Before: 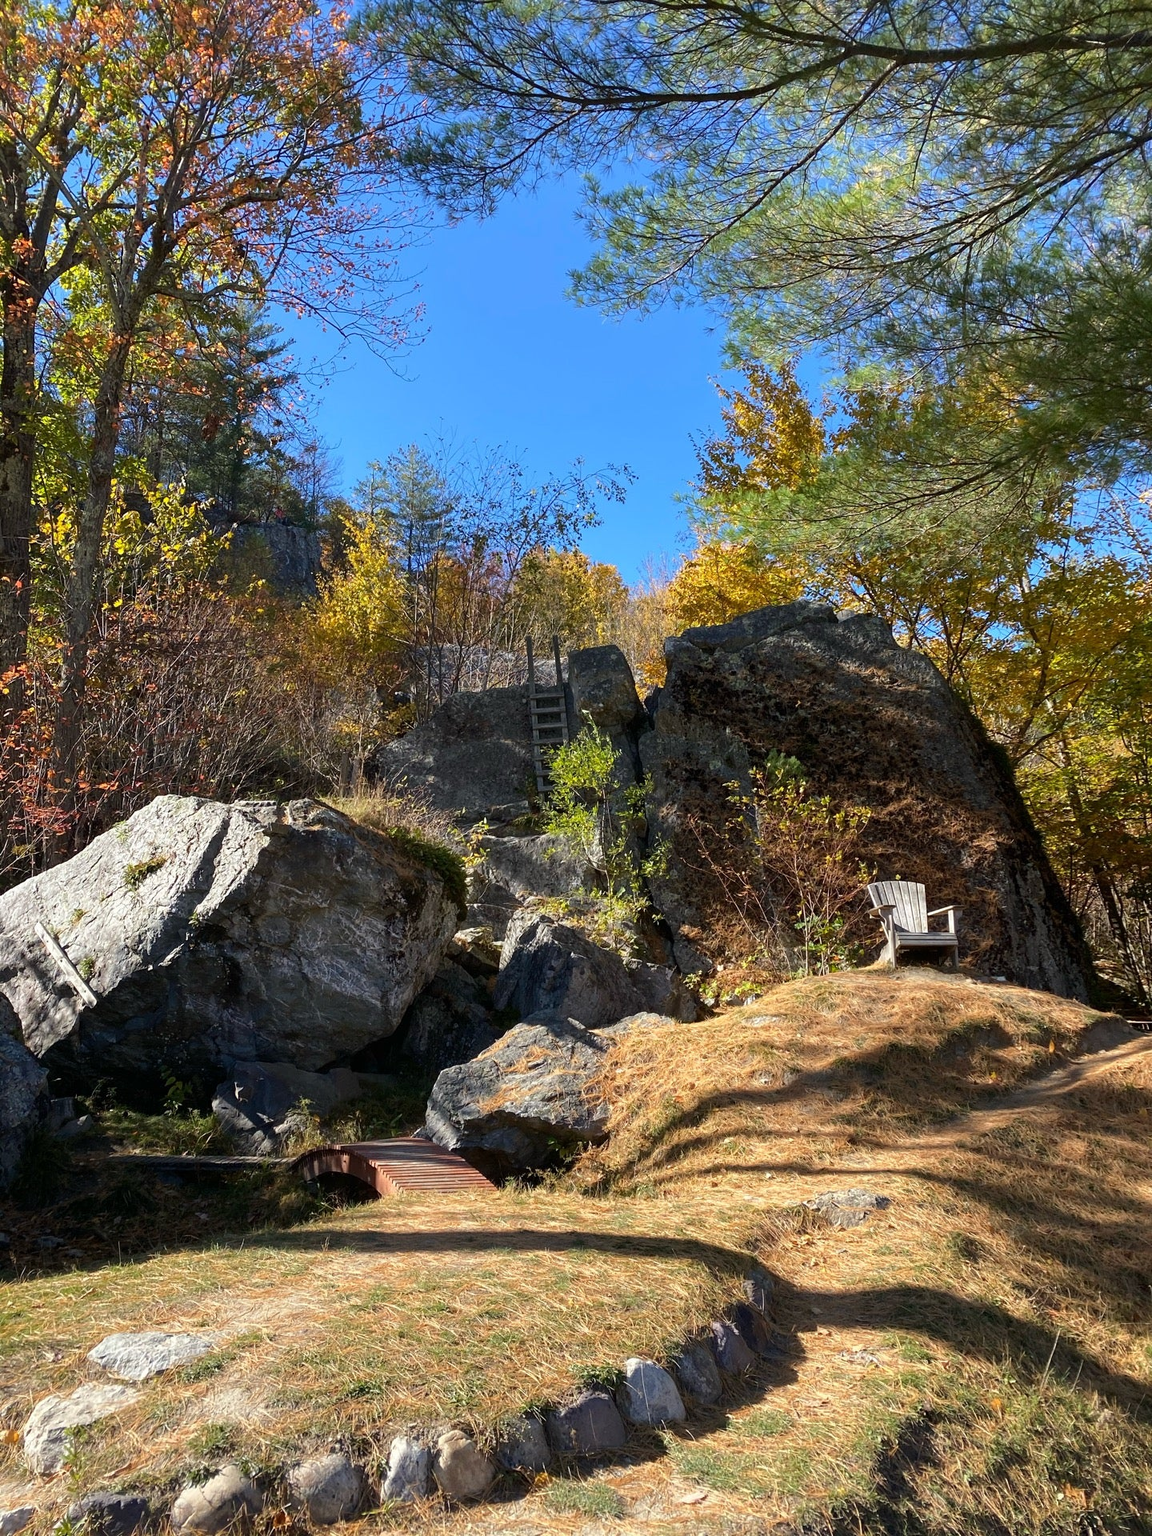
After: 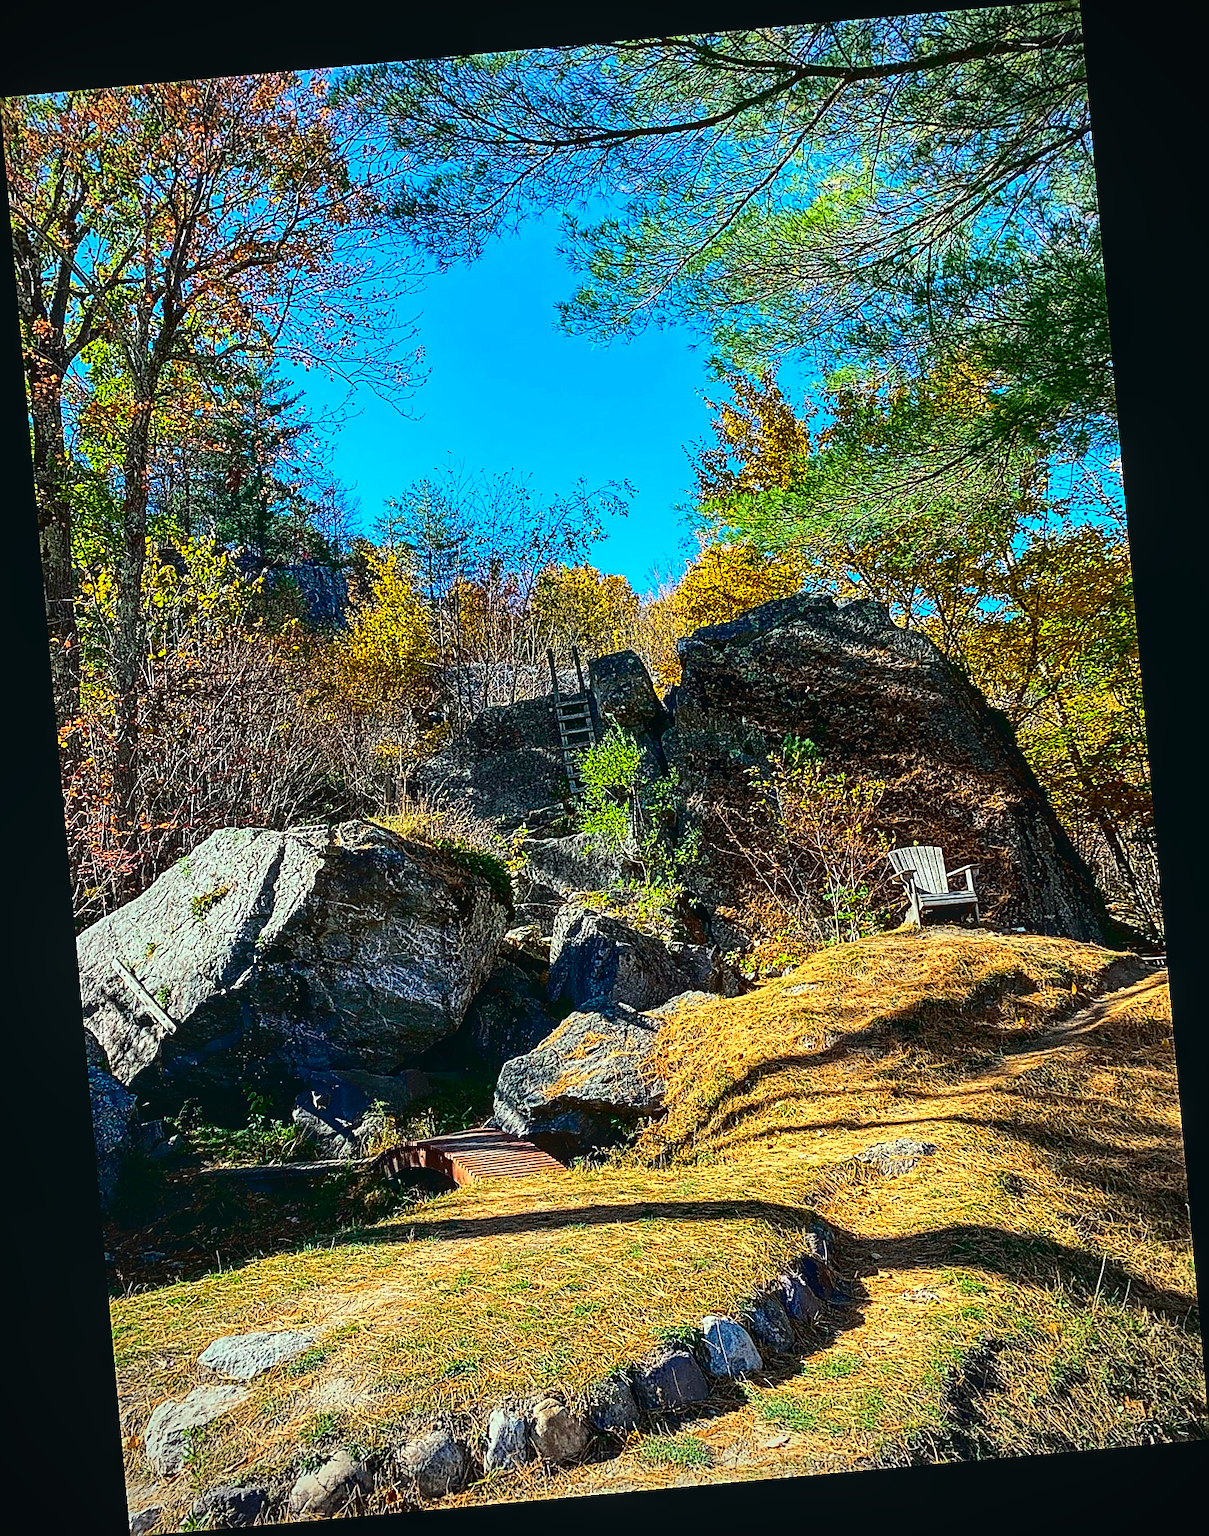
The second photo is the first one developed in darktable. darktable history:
sharpen: amount 2
rotate and perspective: rotation -5.2°, automatic cropping off
local contrast: highlights 40%, shadows 60%, detail 136%, midtone range 0.514
tone curve: curves: ch0 [(0, 0.031) (0.139, 0.084) (0.311, 0.278) (0.495, 0.544) (0.718, 0.816) (0.841, 0.909) (1, 0.967)]; ch1 [(0, 0) (0.272, 0.249) (0.388, 0.385) (0.479, 0.456) (0.495, 0.497) (0.538, 0.55) (0.578, 0.595) (0.707, 0.778) (1, 1)]; ch2 [(0, 0) (0.125, 0.089) (0.353, 0.329) (0.443, 0.408) (0.502, 0.495) (0.56, 0.553) (0.608, 0.631) (1, 1)], color space Lab, independent channels, preserve colors none
color correction: highlights a* -7.33, highlights b* 1.26, shadows a* -3.55, saturation 1.4
vignetting: fall-off radius 63.6%
